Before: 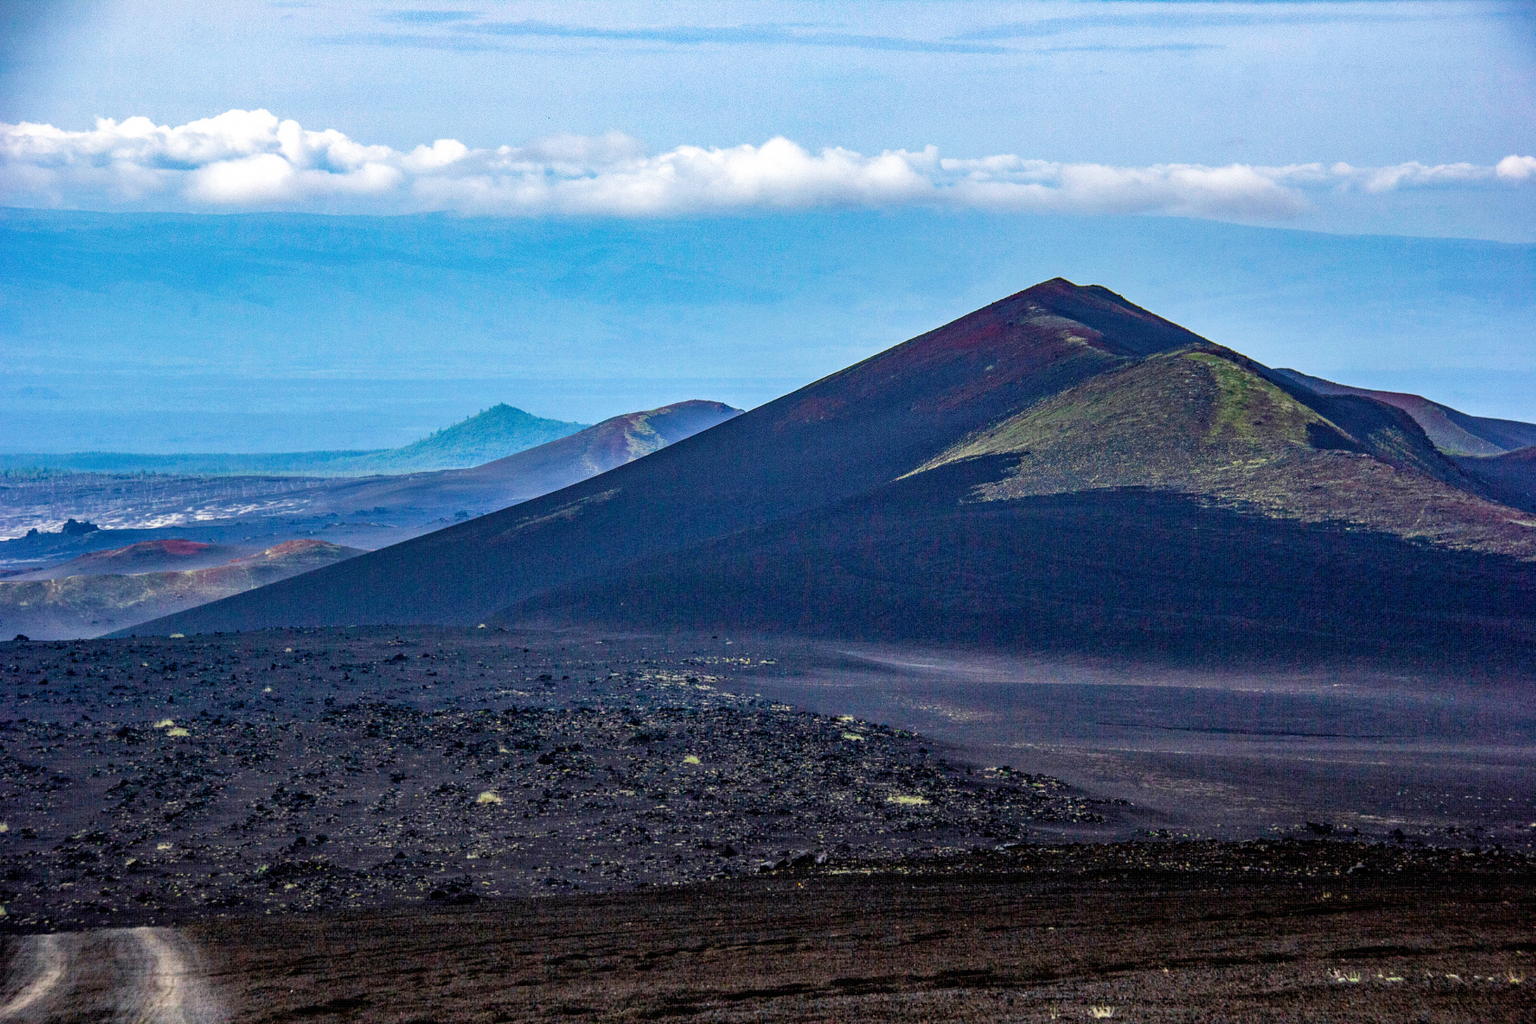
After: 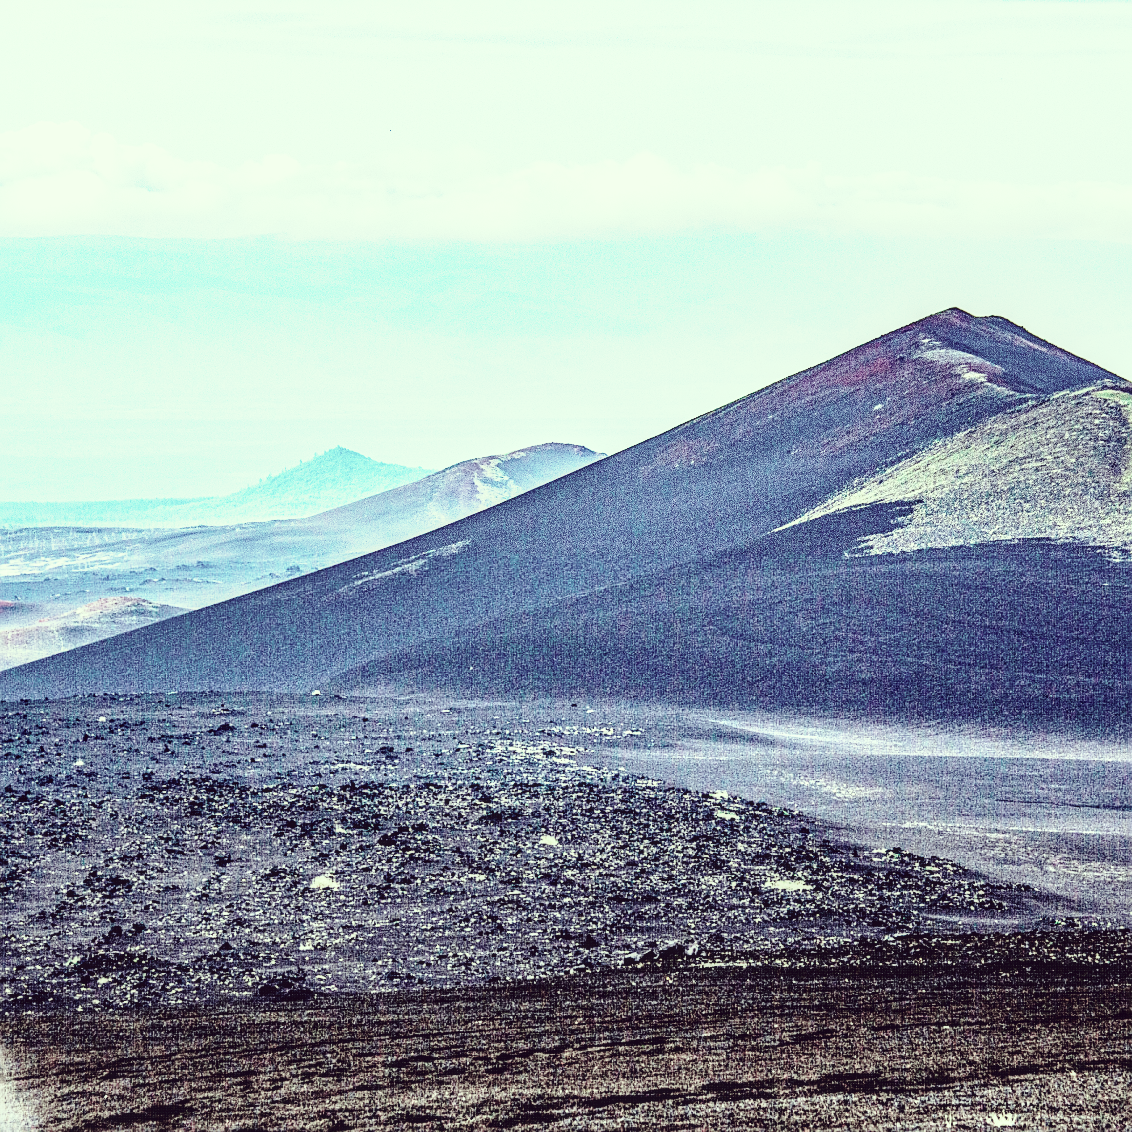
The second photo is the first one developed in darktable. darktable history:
sharpen: on, module defaults
local contrast: on, module defaults
base curve: curves: ch0 [(0, 0) (0.036, 0.037) (0.121, 0.228) (0.46, 0.76) (0.859, 0.983) (1, 1)], preserve colors none
exposure: black level correction 0, exposure 1.183 EV, compensate highlight preservation false
tone curve: curves: ch0 [(0, 0.039) (0.104, 0.094) (0.285, 0.301) (0.689, 0.764) (0.89, 0.926) (0.994, 0.971)]; ch1 [(0, 0) (0.337, 0.249) (0.437, 0.411) (0.485, 0.487) (0.515, 0.514) (0.566, 0.563) (0.641, 0.655) (1, 1)]; ch2 [(0, 0) (0.314, 0.301) (0.421, 0.411) (0.502, 0.505) (0.528, 0.54) (0.557, 0.555) (0.612, 0.583) (0.722, 0.67) (1, 1)], color space Lab, independent channels, preserve colors none
contrast brightness saturation: contrast 0.039, saturation 0.07
color correction: highlights a* -20.94, highlights b* 20.63, shadows a* 20, shadows b* -20.94, saturation 0.426
crop and rotate: left 12.807%, right 20.558%
